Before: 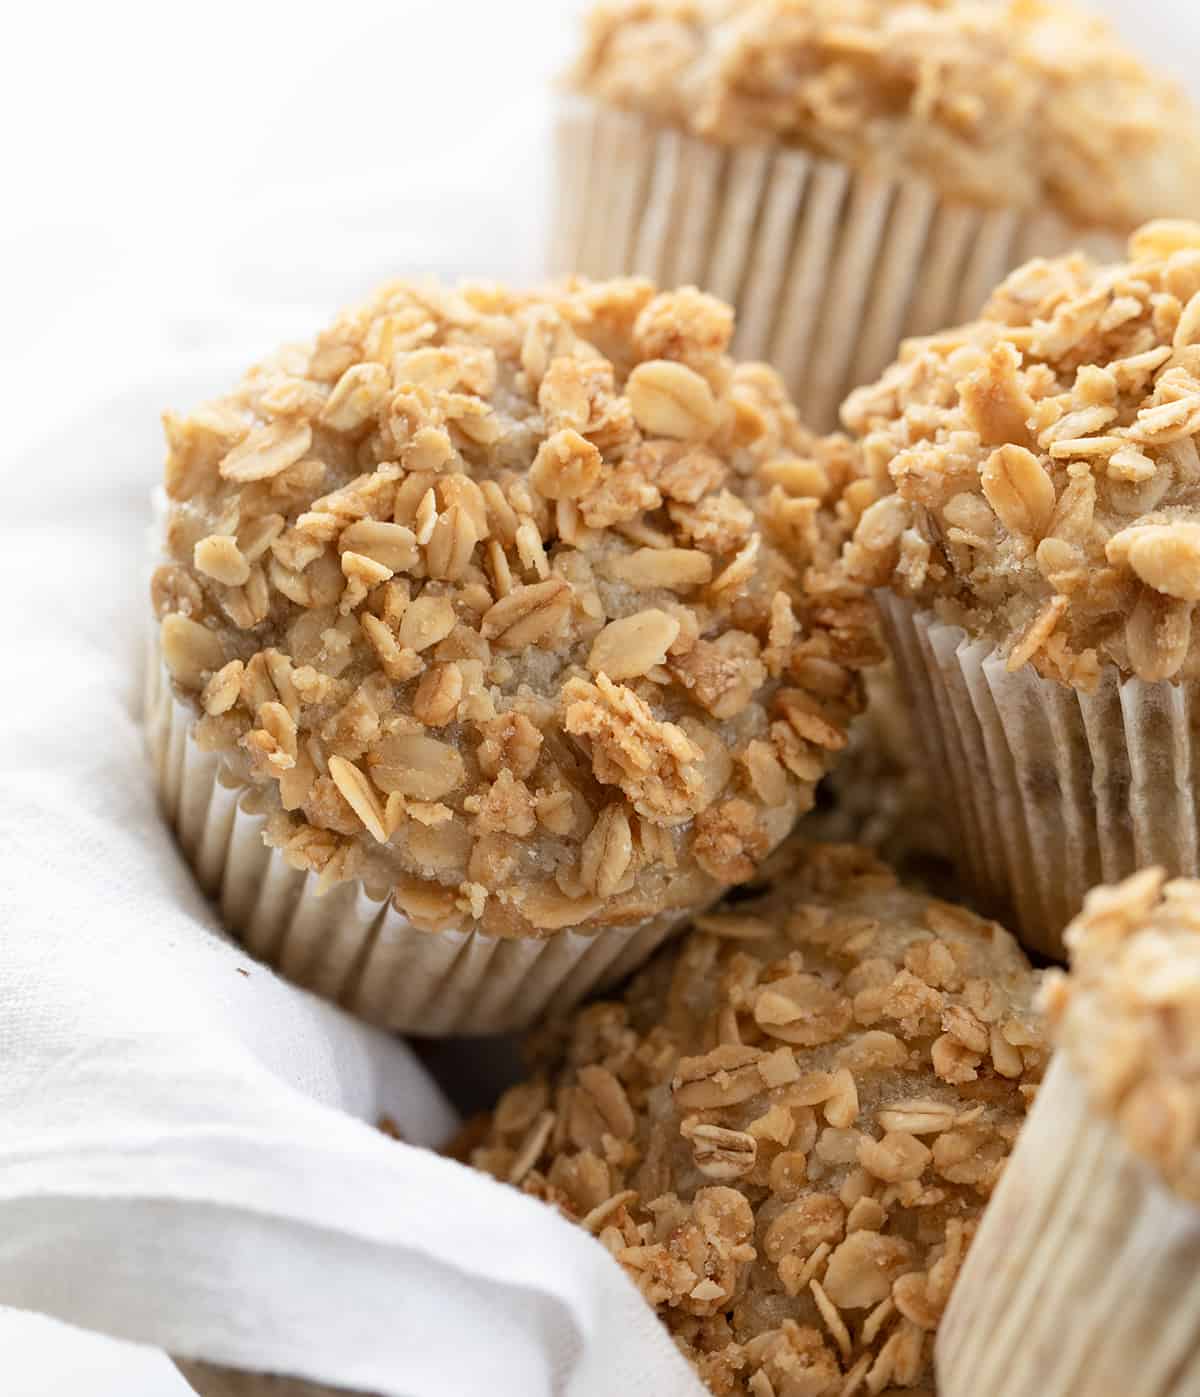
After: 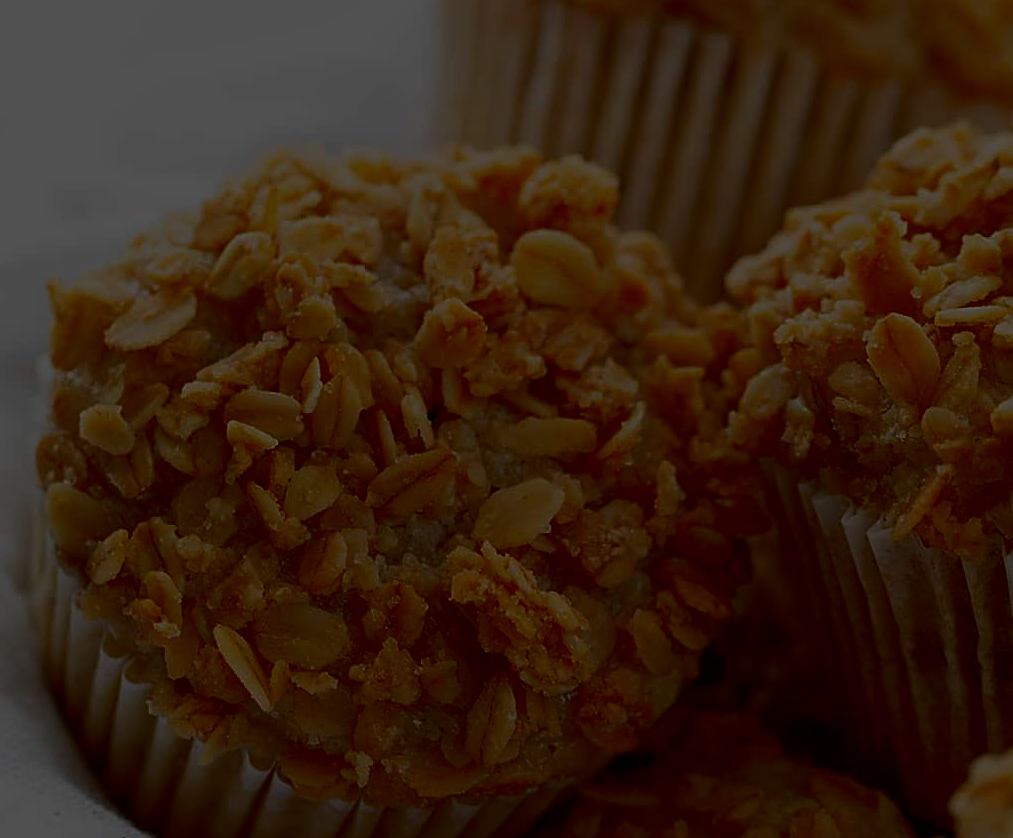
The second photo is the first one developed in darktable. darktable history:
crop and rotate: left 9.64%, top 9.419%, right 5.9%, bottom 30.538%
sharpen: on, module defaults
exposure: exposure -2.442 EV, compensate exposure bias true, compensate highlight preservation false
contrast brightness saturation: contrast 0.104, brightness -0.262, saturation 0.139
